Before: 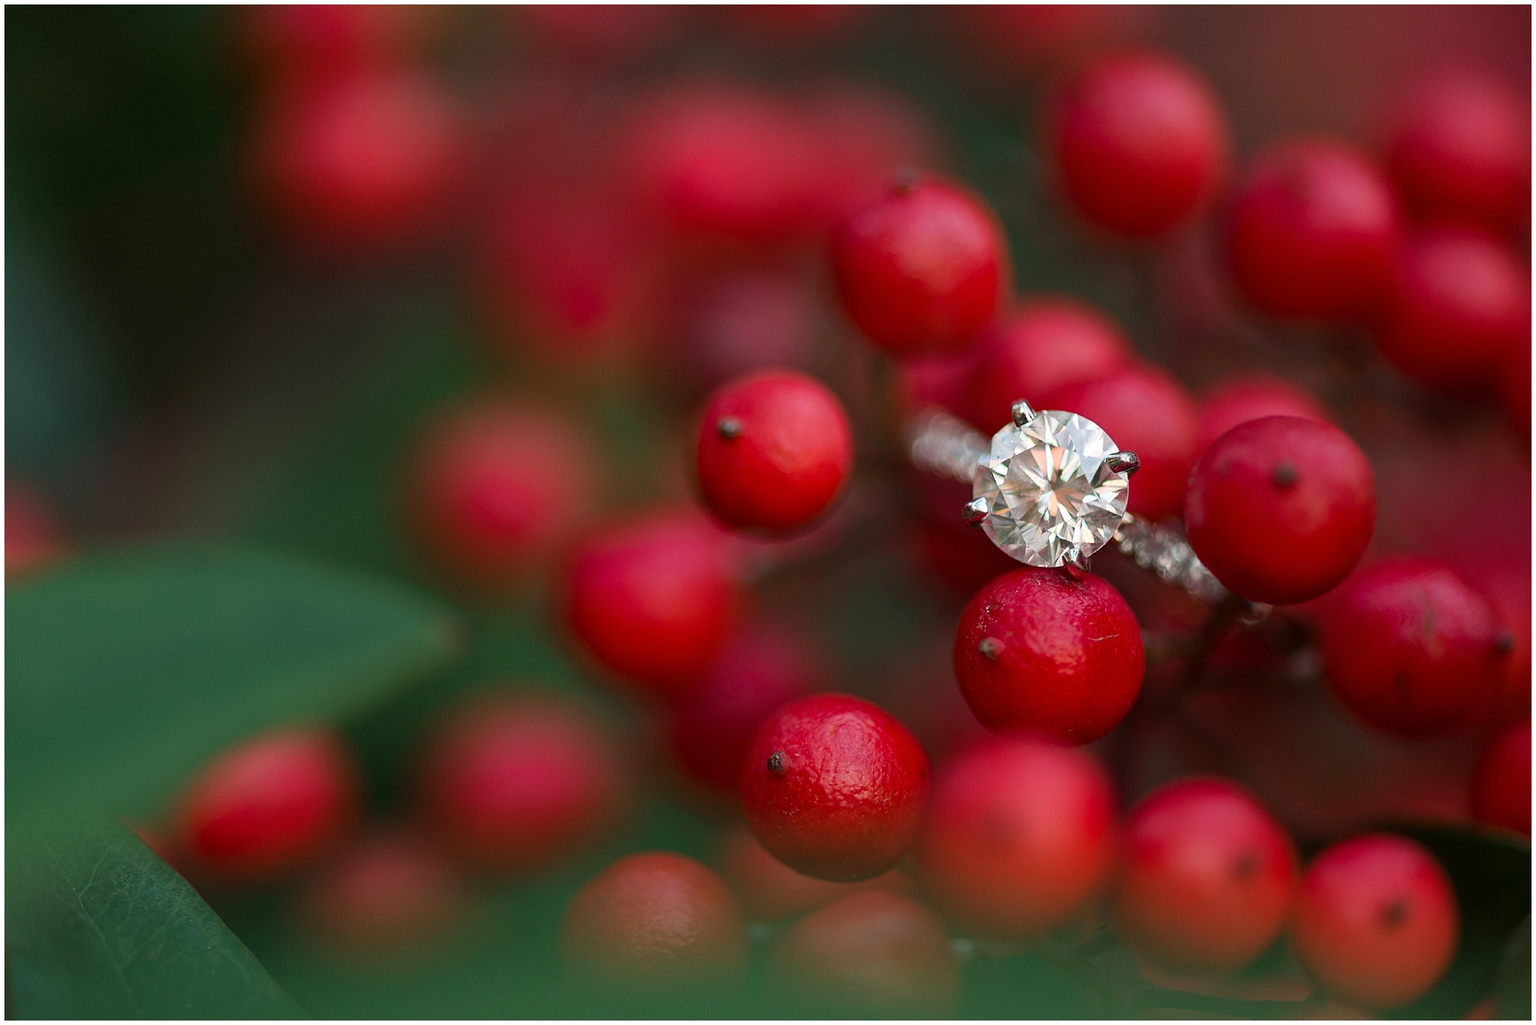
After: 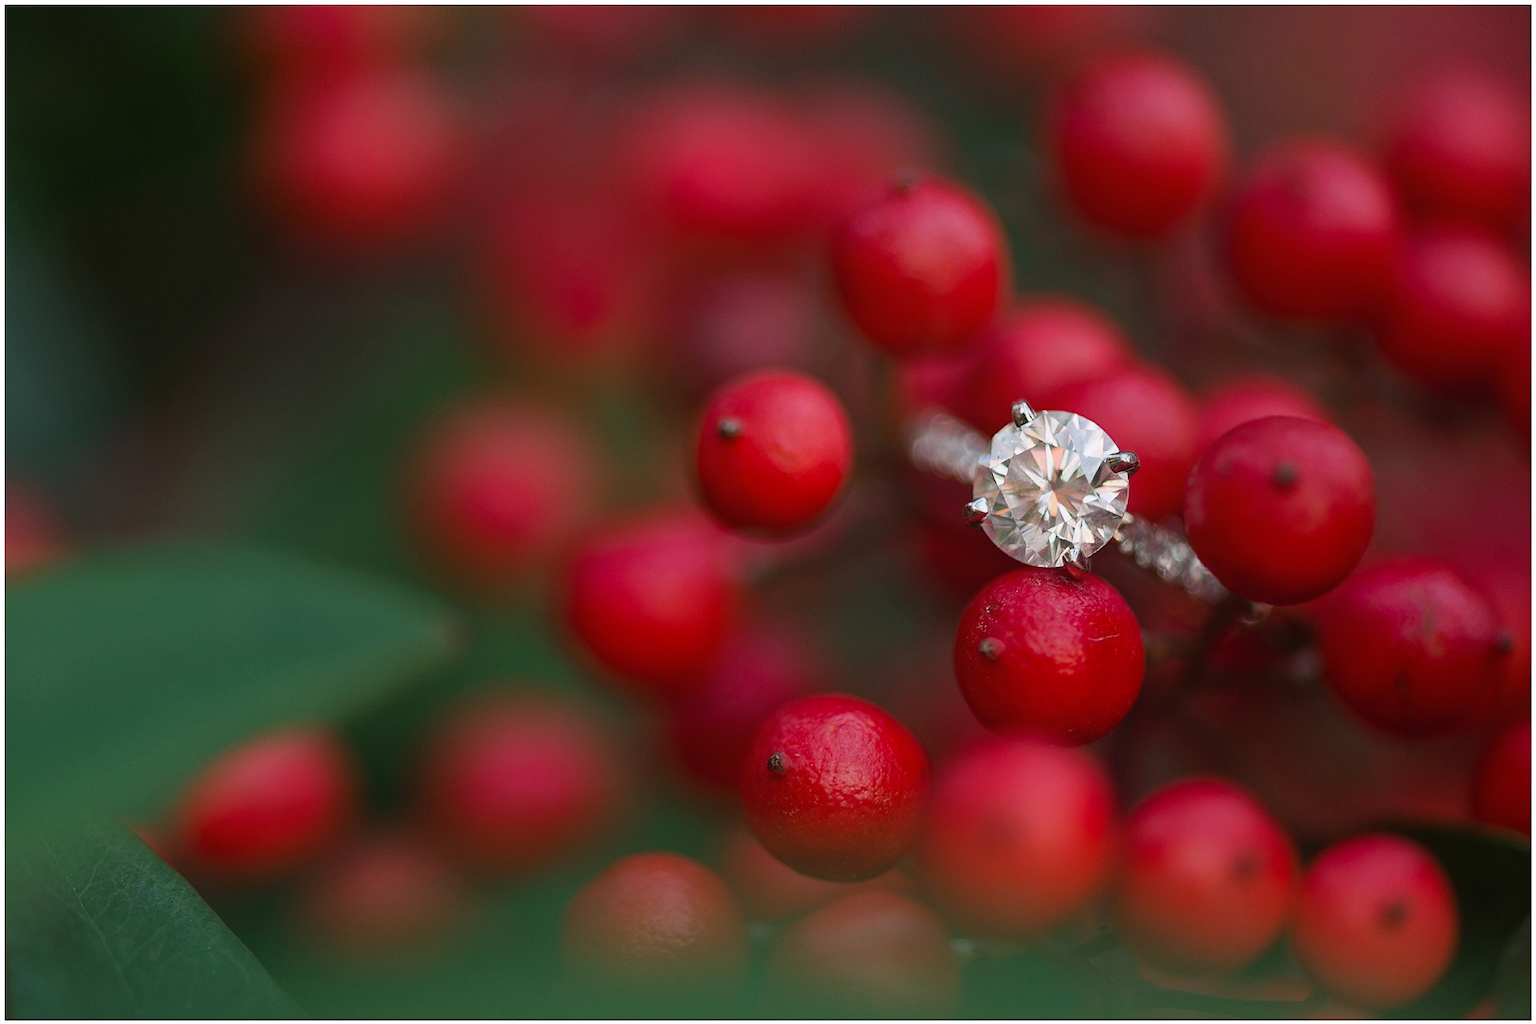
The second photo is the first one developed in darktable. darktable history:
white balance: red 1.004, blue 1.024
contrast equalizer: octaves 7, y [[0.6 ×6], [0.55 ×6], [0 ×6], [0 ×6], [0 ×6]], mix -0.3
